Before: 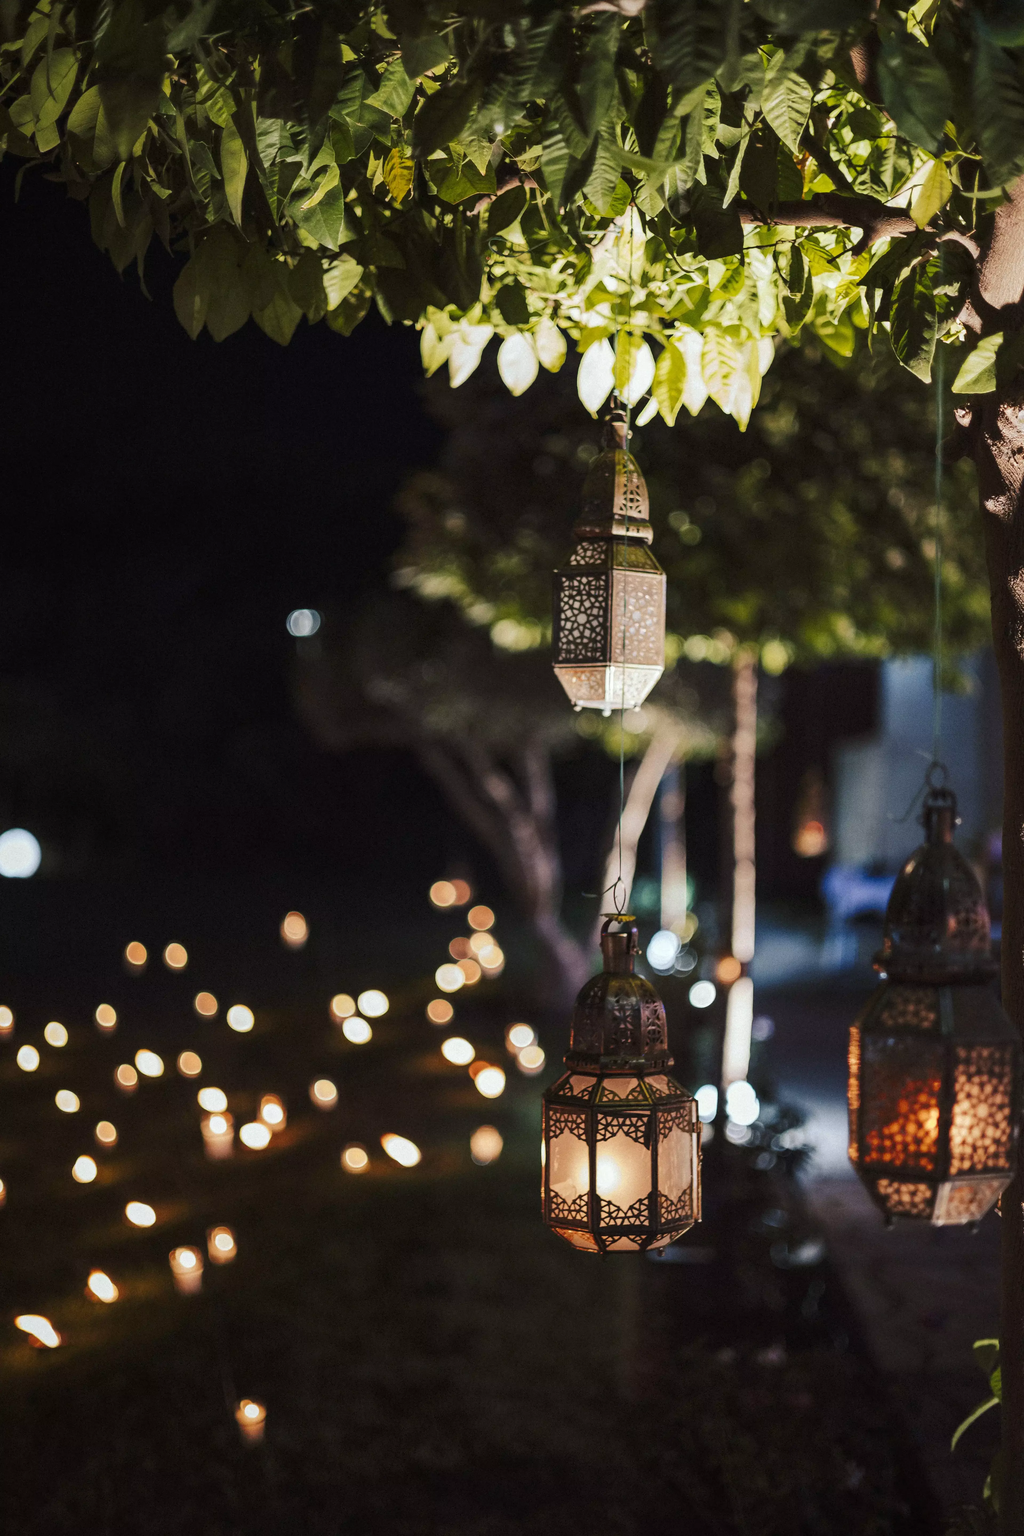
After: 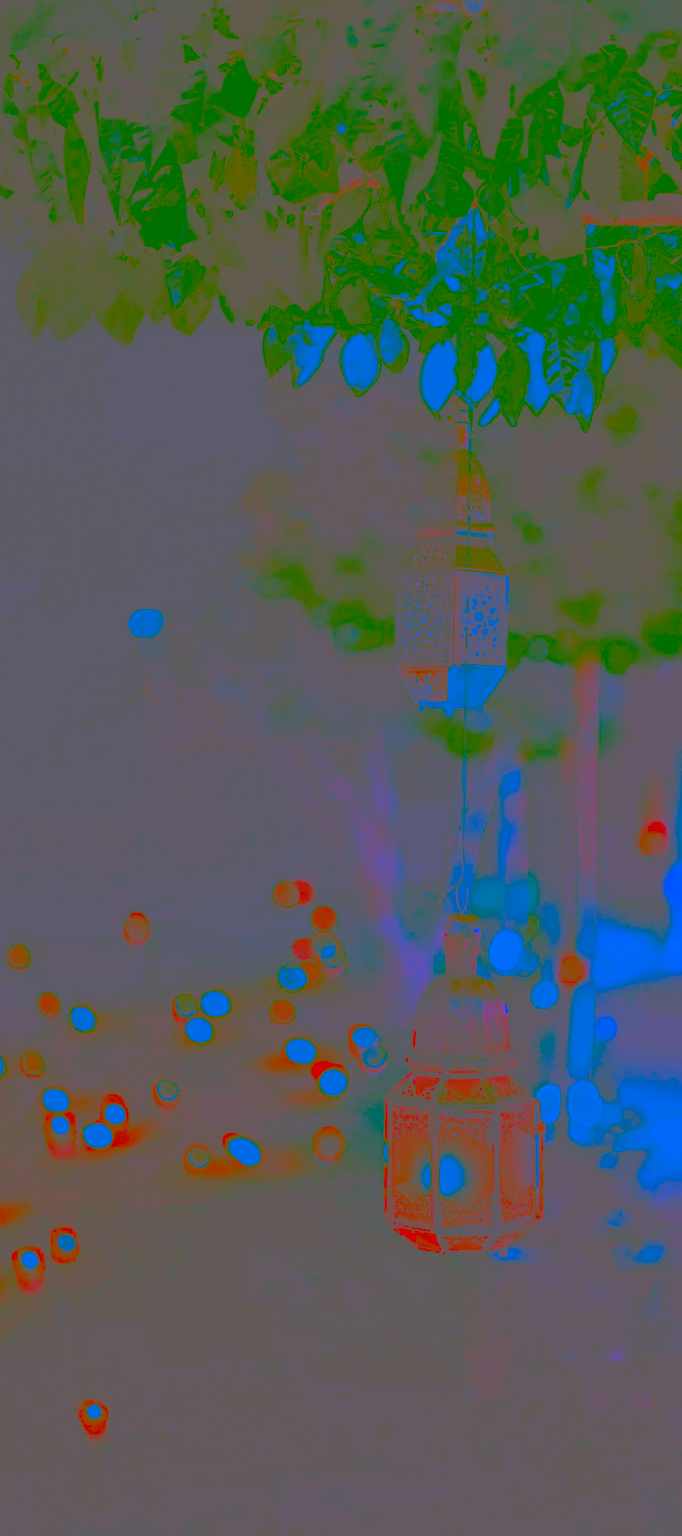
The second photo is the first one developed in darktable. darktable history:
crop: left 15.419%, right 17.914%
exposure: black level correction -0.005, exposure 0.622 EV, compensate highlight preservation false
color balance rgb: perceptual saturation grading › global saturation 25%, global vibrance 10%
white balance: red 0.871, blue 1.249
contrast brightness saturation: contrast -0.99, brightness -0.17, saturation 0.75
